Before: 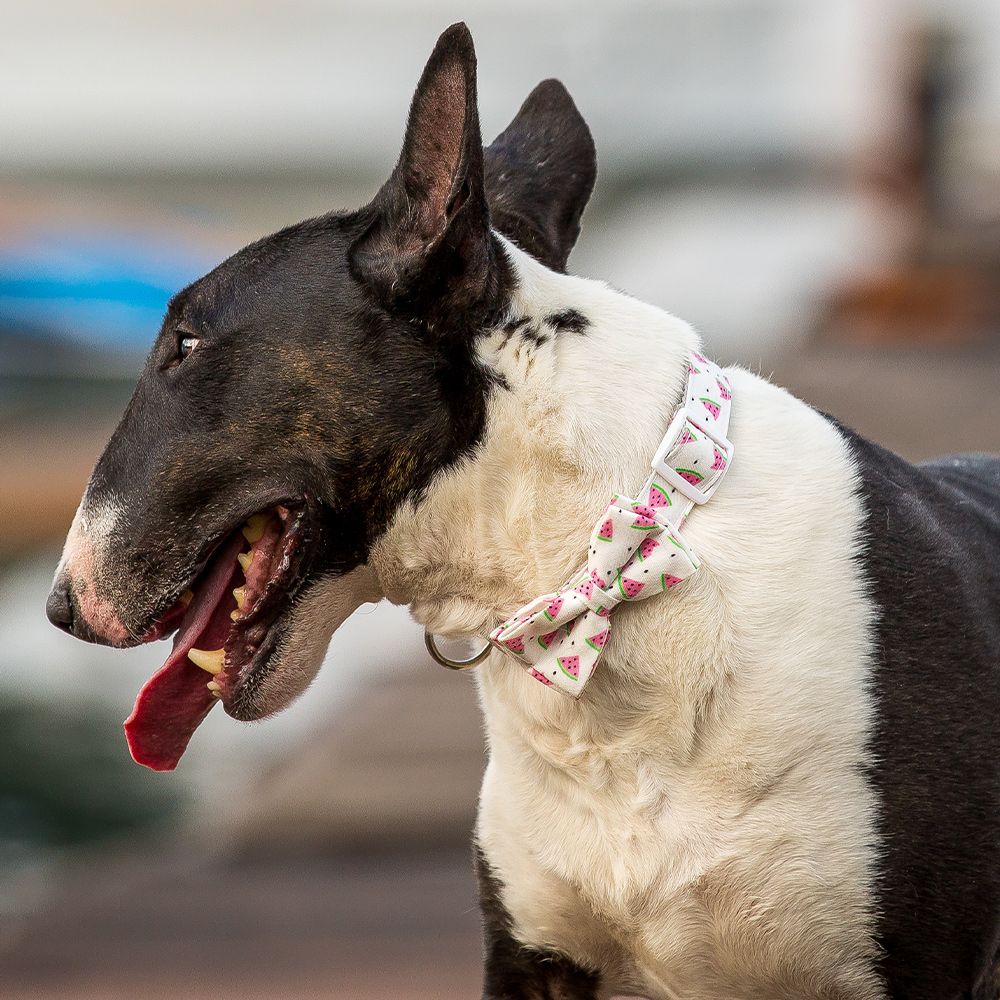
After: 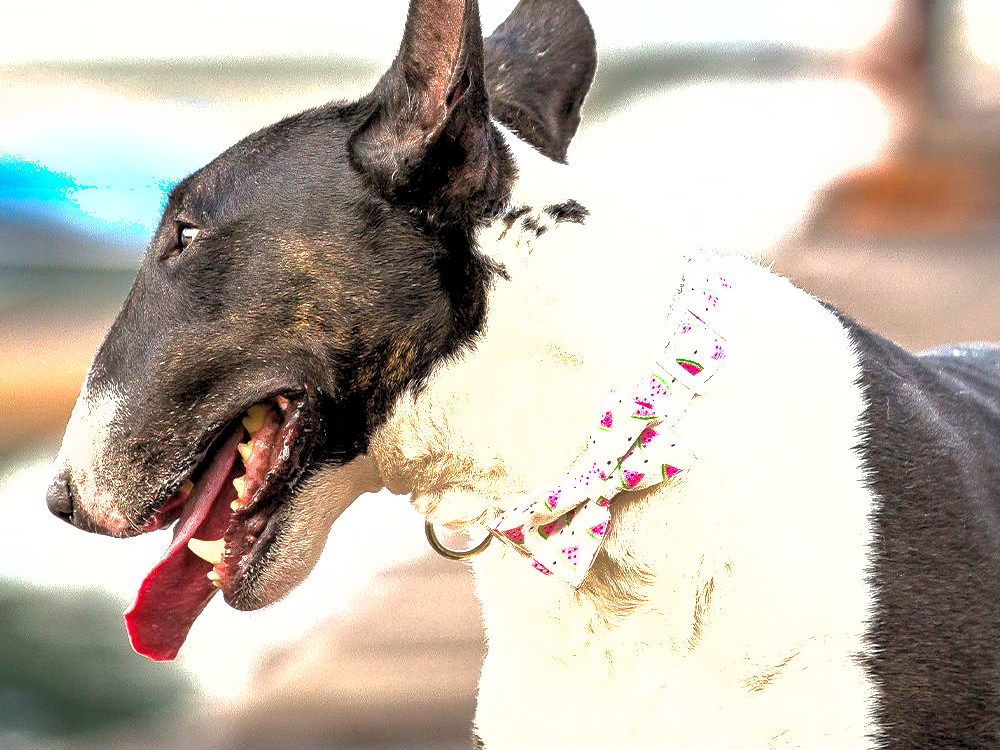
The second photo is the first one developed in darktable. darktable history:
color zones: curves: ch1 [(0, 0.831) (0.08, 0.771) (0.157, 0.268) (0.241, 0.207) (0.562, -0.005) (0.714, -0.013) (0.876, 0.01) (1, 0.831)], mix -95.8%
levels: levels [0.055, 0.477, 0.9]
crop: top 11.056%, bottom 13.922%
shadows and highlights: on, module defaults
exposure: black level correction 0, exposure 1.446 EV, compensate highlight preservation false
